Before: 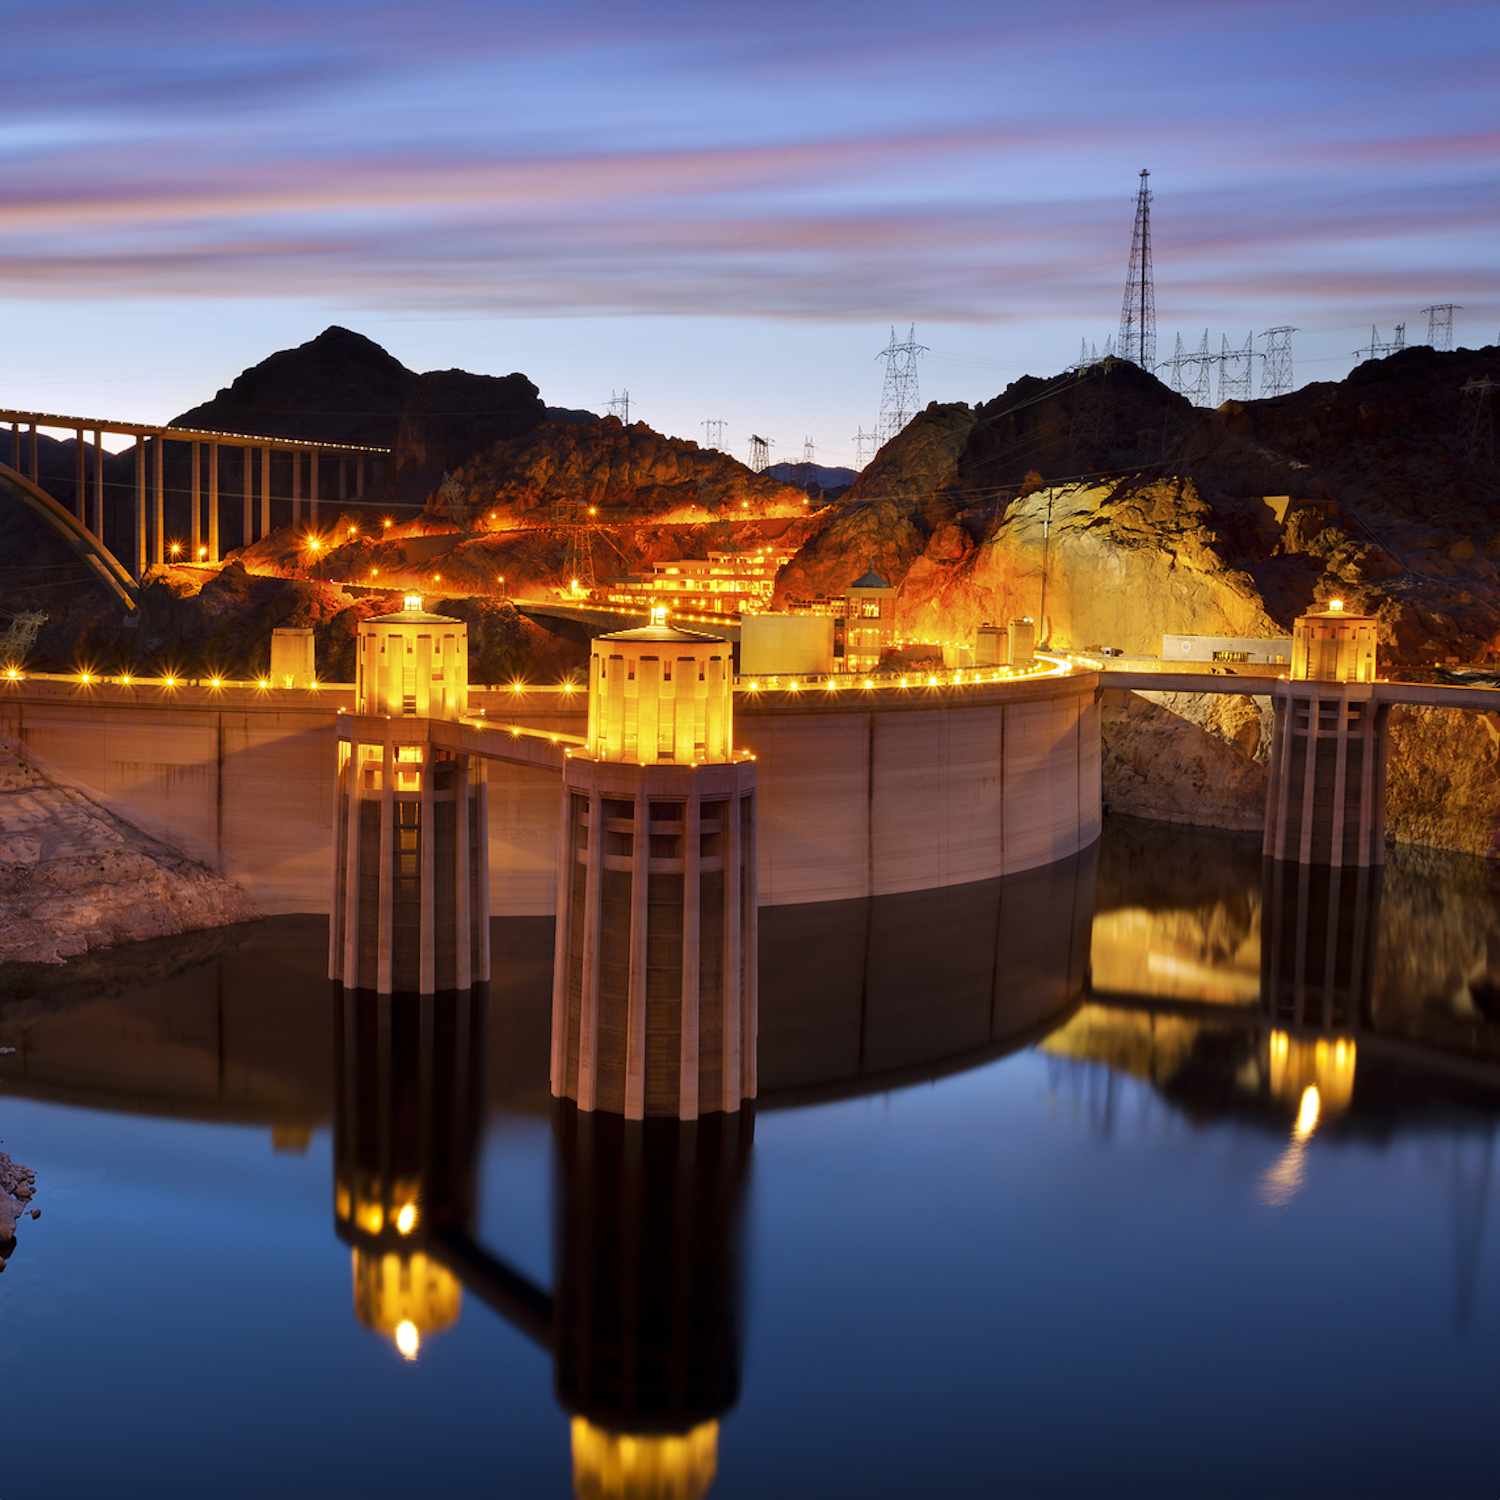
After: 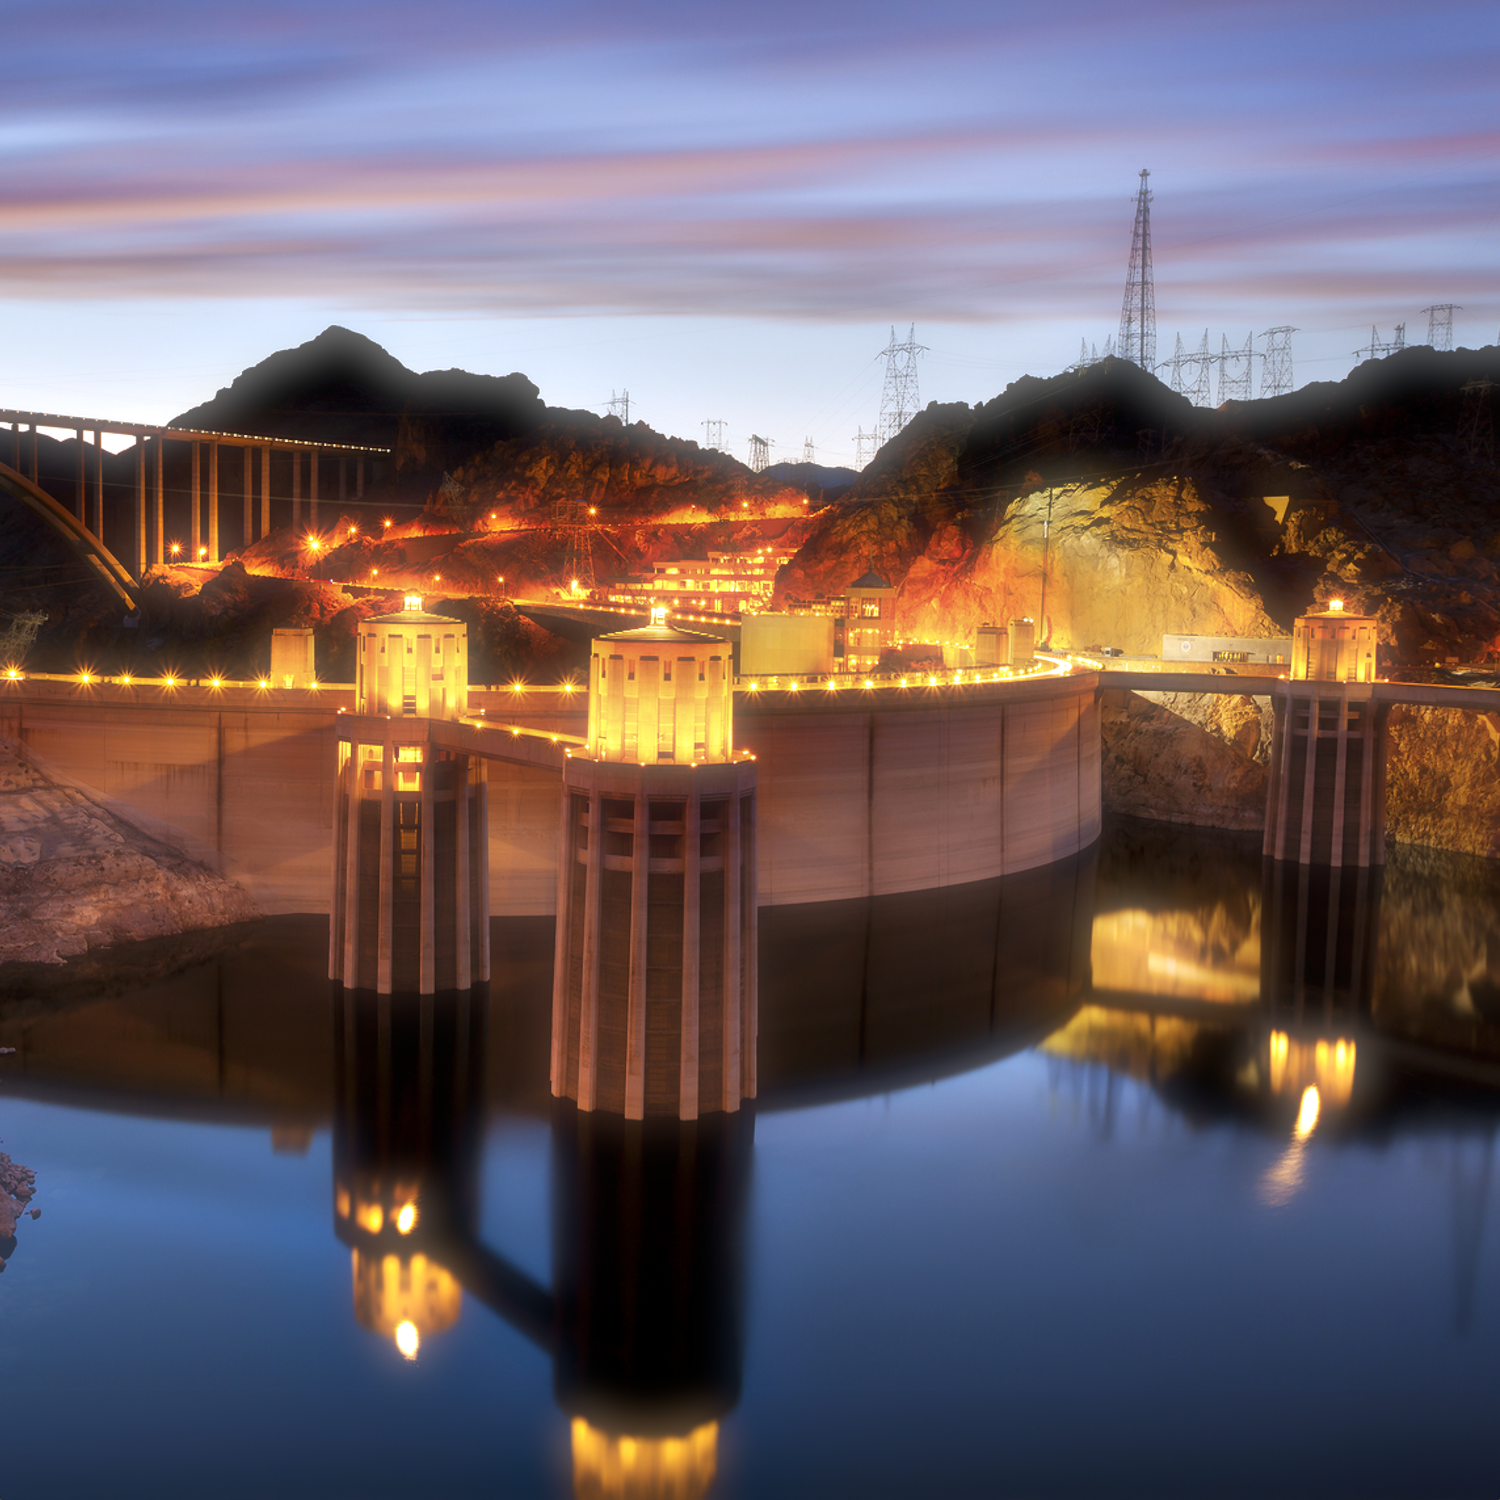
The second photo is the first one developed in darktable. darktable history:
color balance: mode lift, gamma, gain (sRGB), lift [1, 0.99, 1.01, 0.992], gamma [1, 1.037, 0.974, 0.963]
soften: size 60.24%, saturation 65.46%, brightness 0.506 EV, mix 25.7%
contrast equalizer: octaves 7, y [[0.528, 0.548, 0.563, 0.562, 0.546, 0.526], [0.55 ×6], [0 ×6], [0 ×6], [0 ×6]]
